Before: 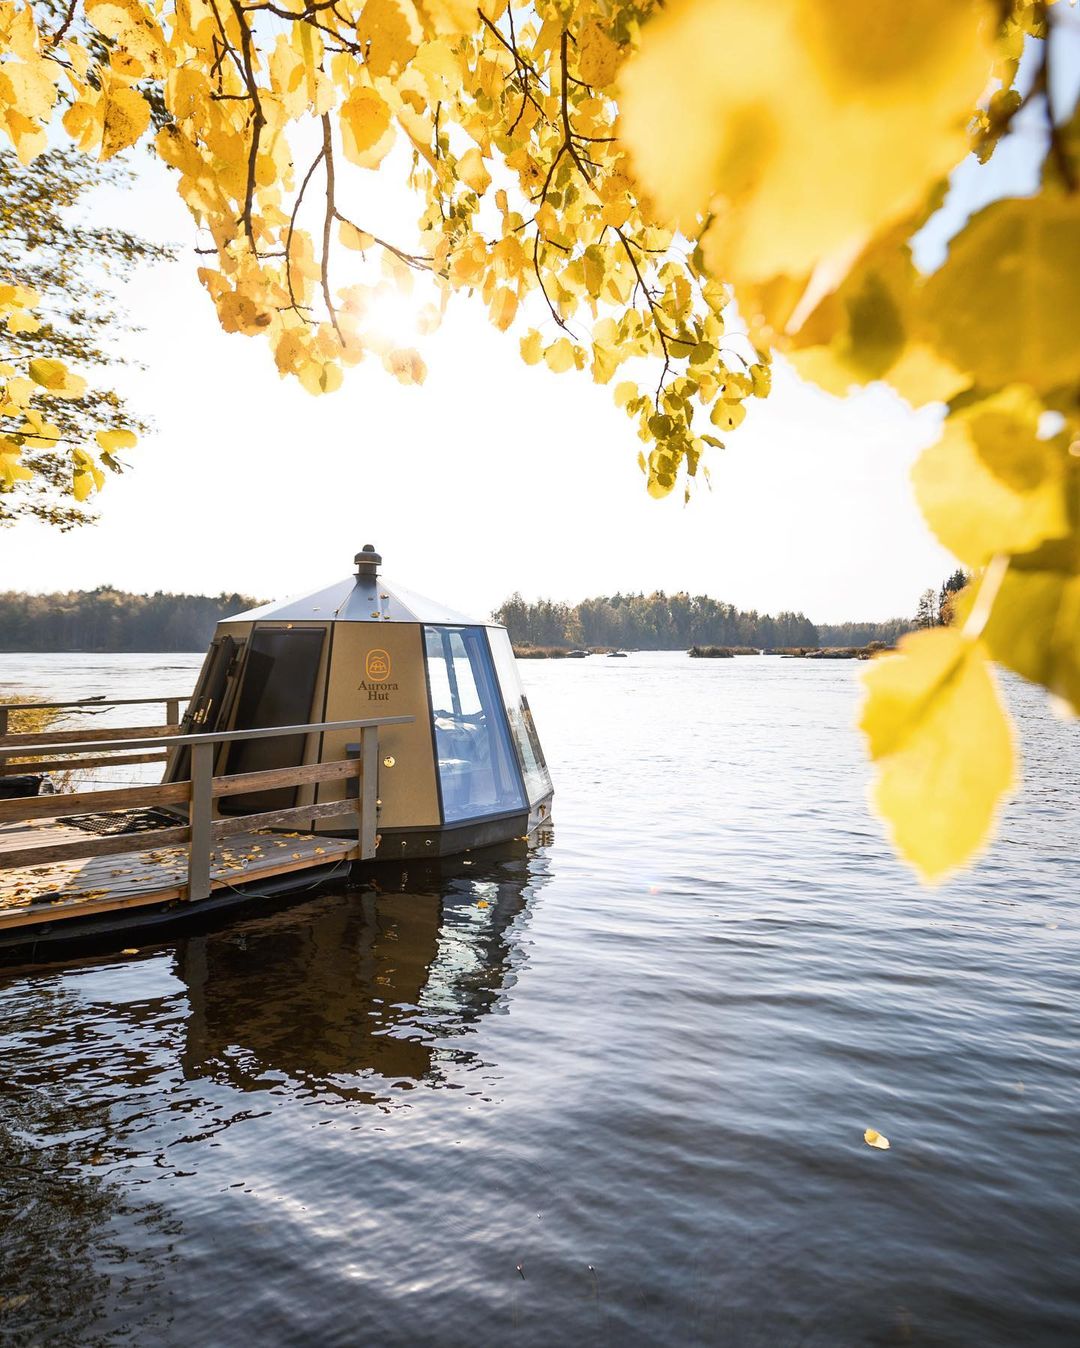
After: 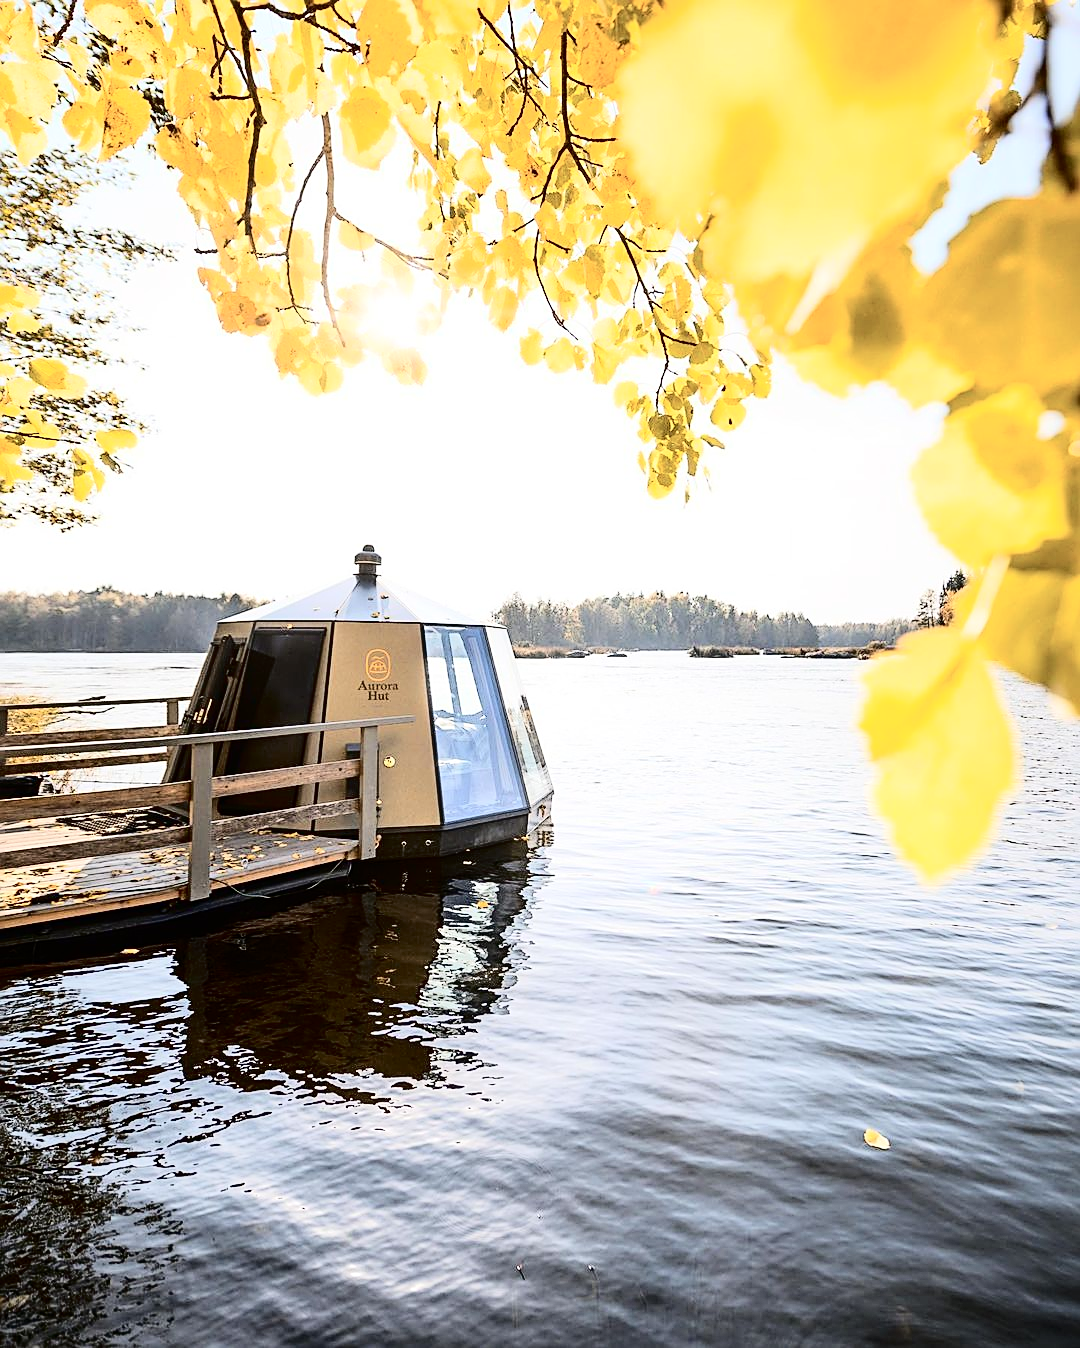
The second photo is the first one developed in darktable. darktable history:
tone curve: curves: ch0 [(0, 0) (0.003, 0.001) (0.011, 0.004) (0.025, 0.008) (0.044, 0.015) (0.069, 0.022) (0.1, 0.031) (0.136, 0.052) (0.177, 0.101) (0.224, 0.181) (0.277, 0.289) (0.335, 0.418) (0.399, 0.541) (0.468, 0.65) (0.543, 0.739) (0.623, 0.817) (0.709, 0.882) (0.801, 0.919) (0.898, 0.958) (1, 1)], color space Lab, independent channels, preserve colors none
sharpen: amount 0.575
